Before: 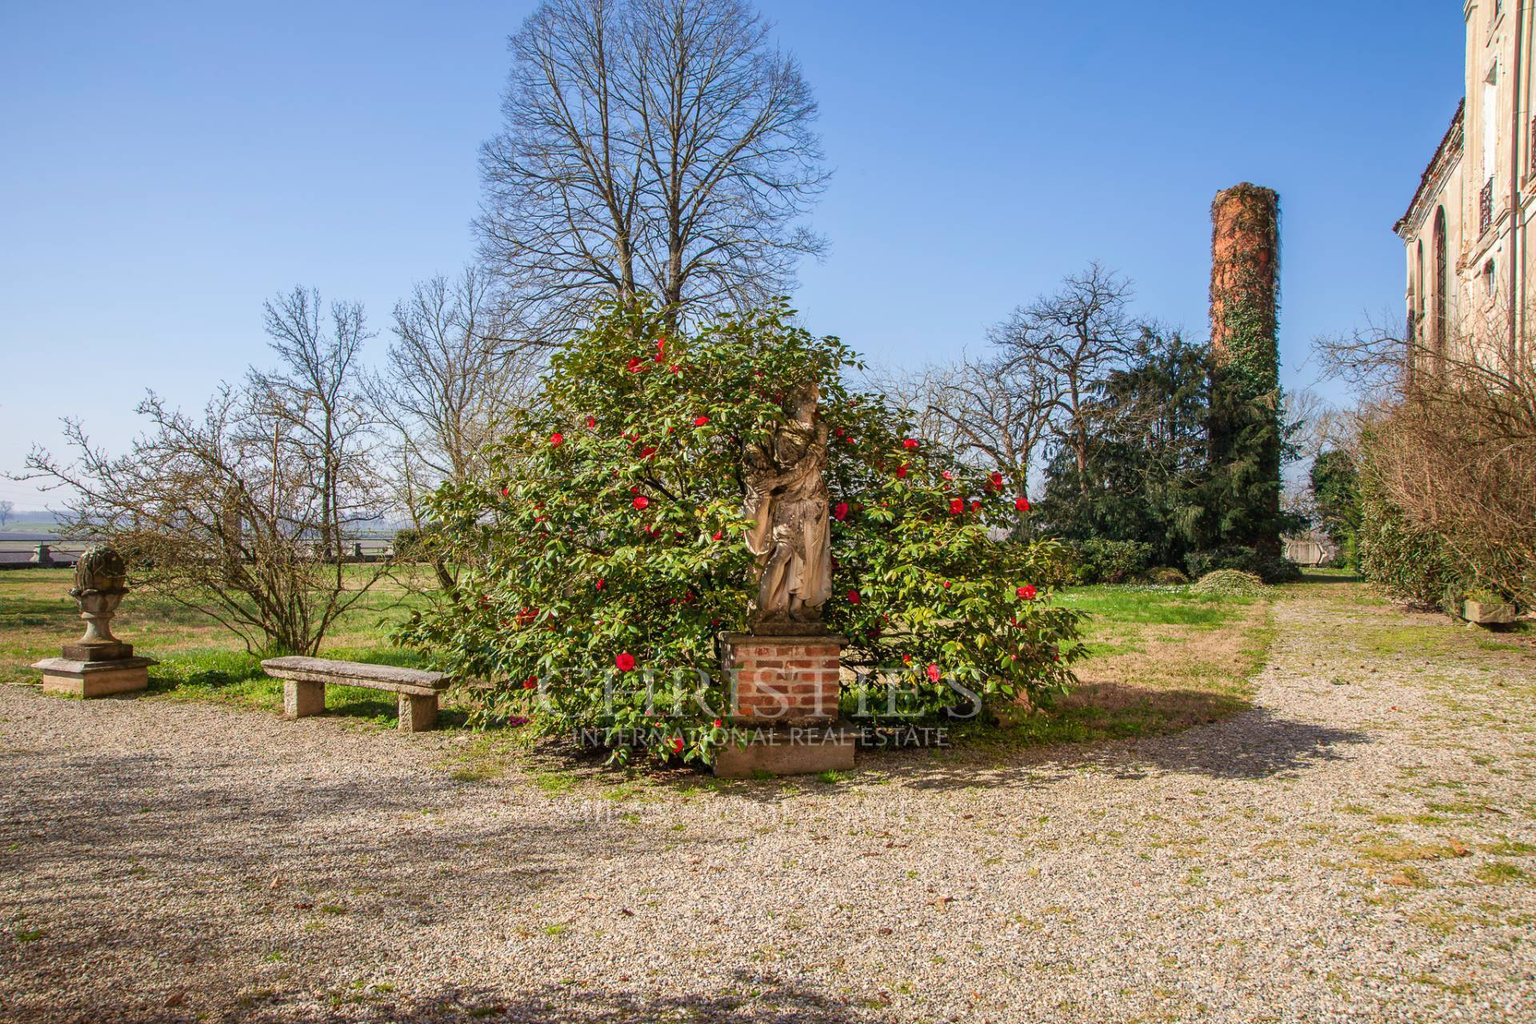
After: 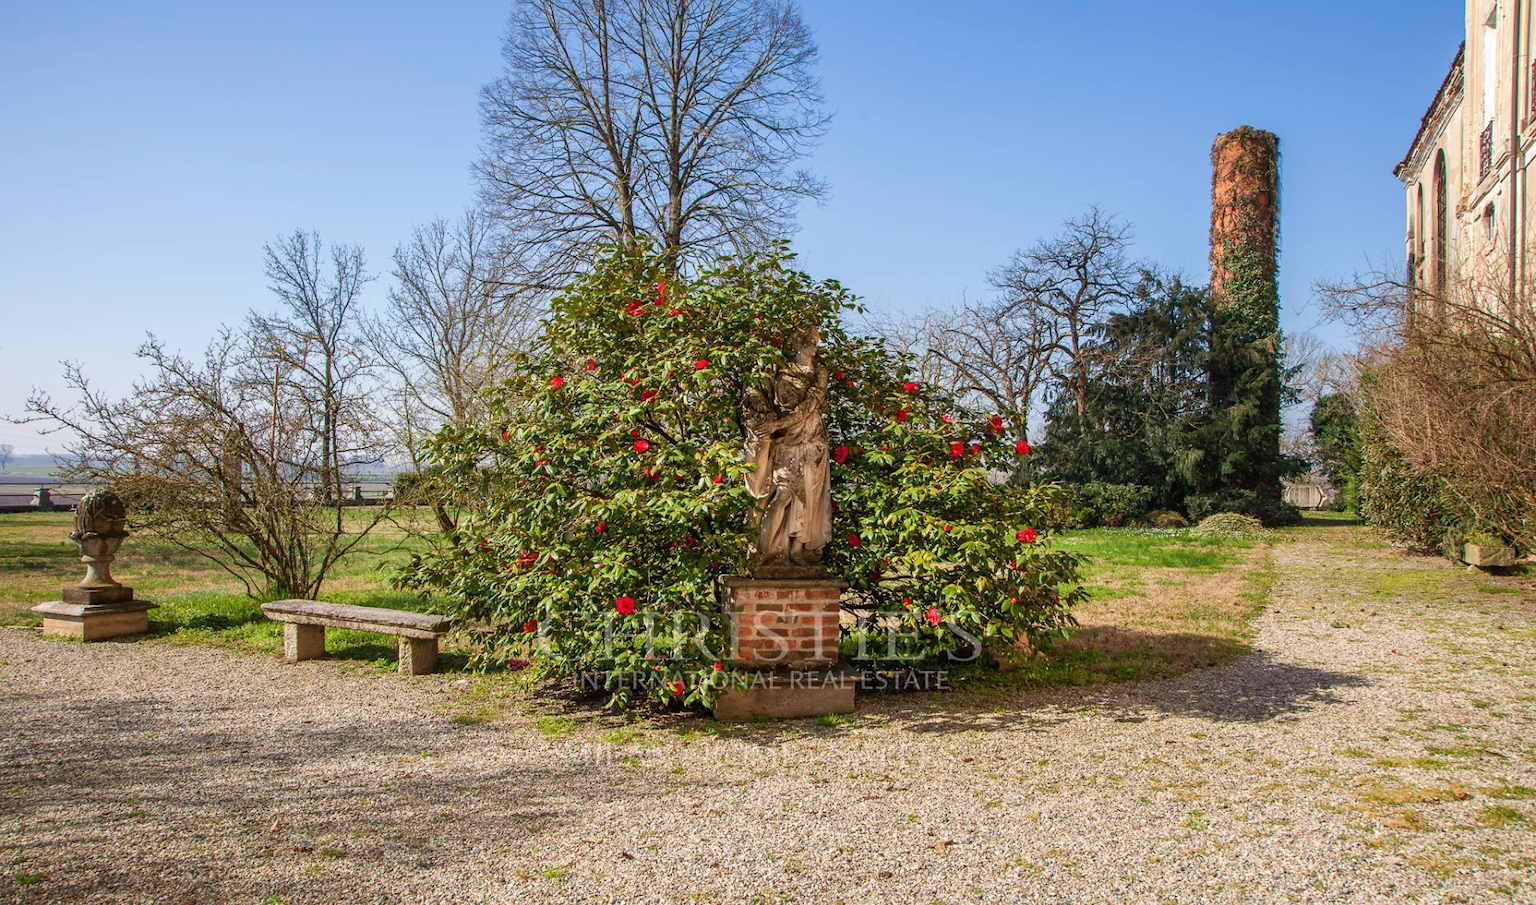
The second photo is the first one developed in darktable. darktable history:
crop and rotate: top 5.574%, bottom 5.954%
